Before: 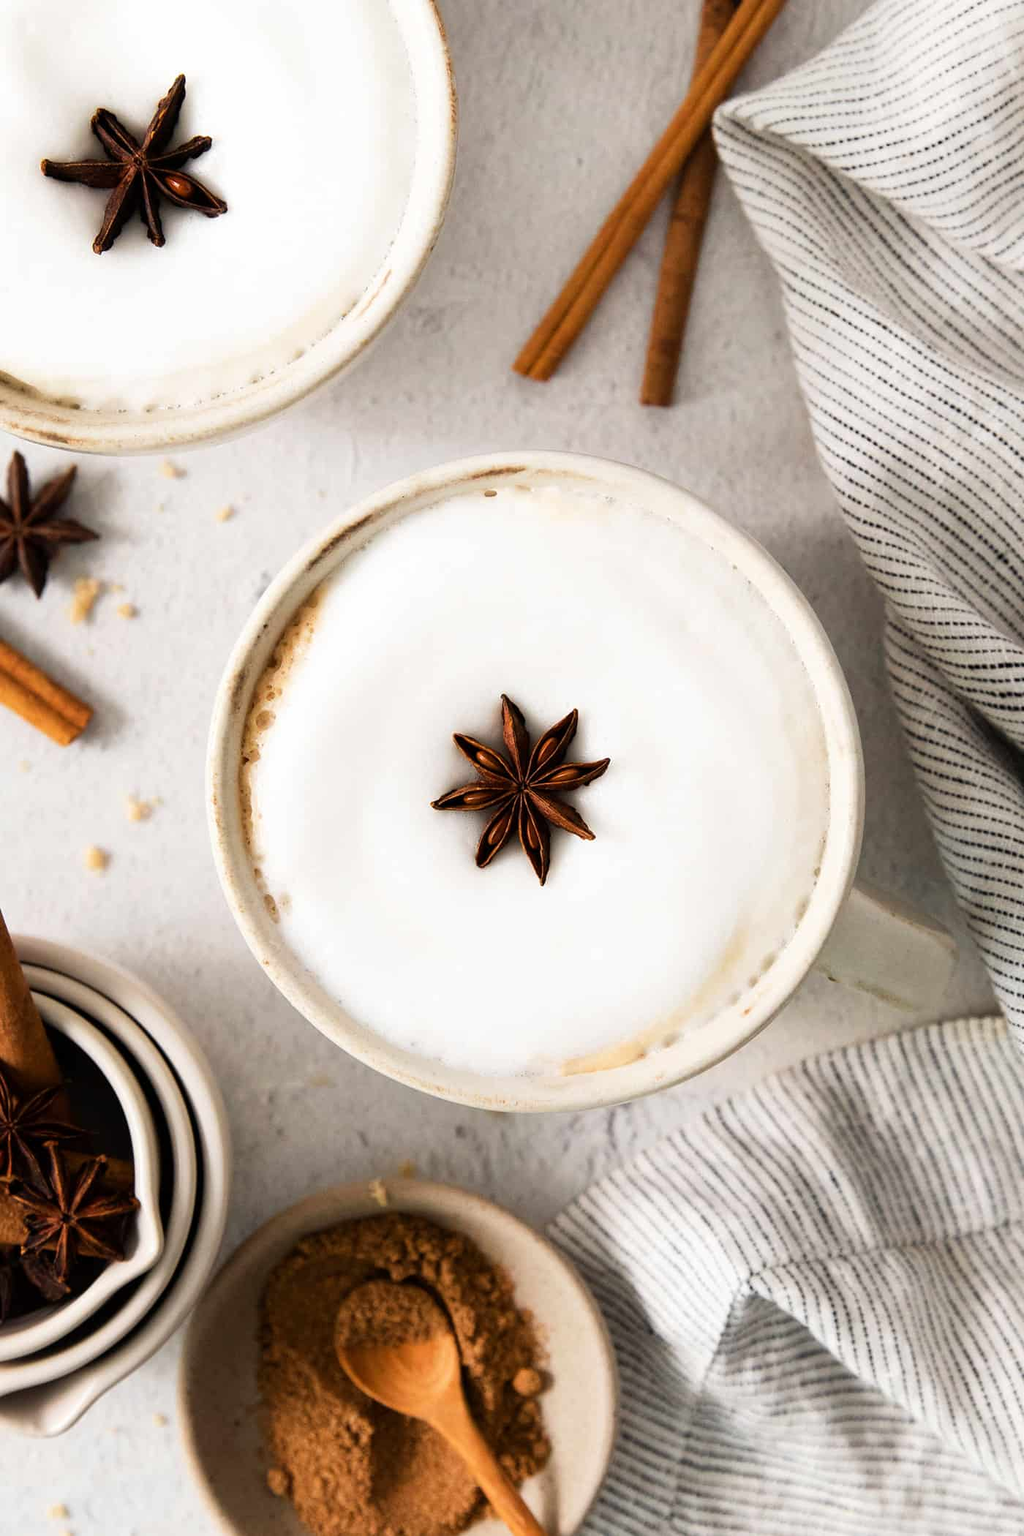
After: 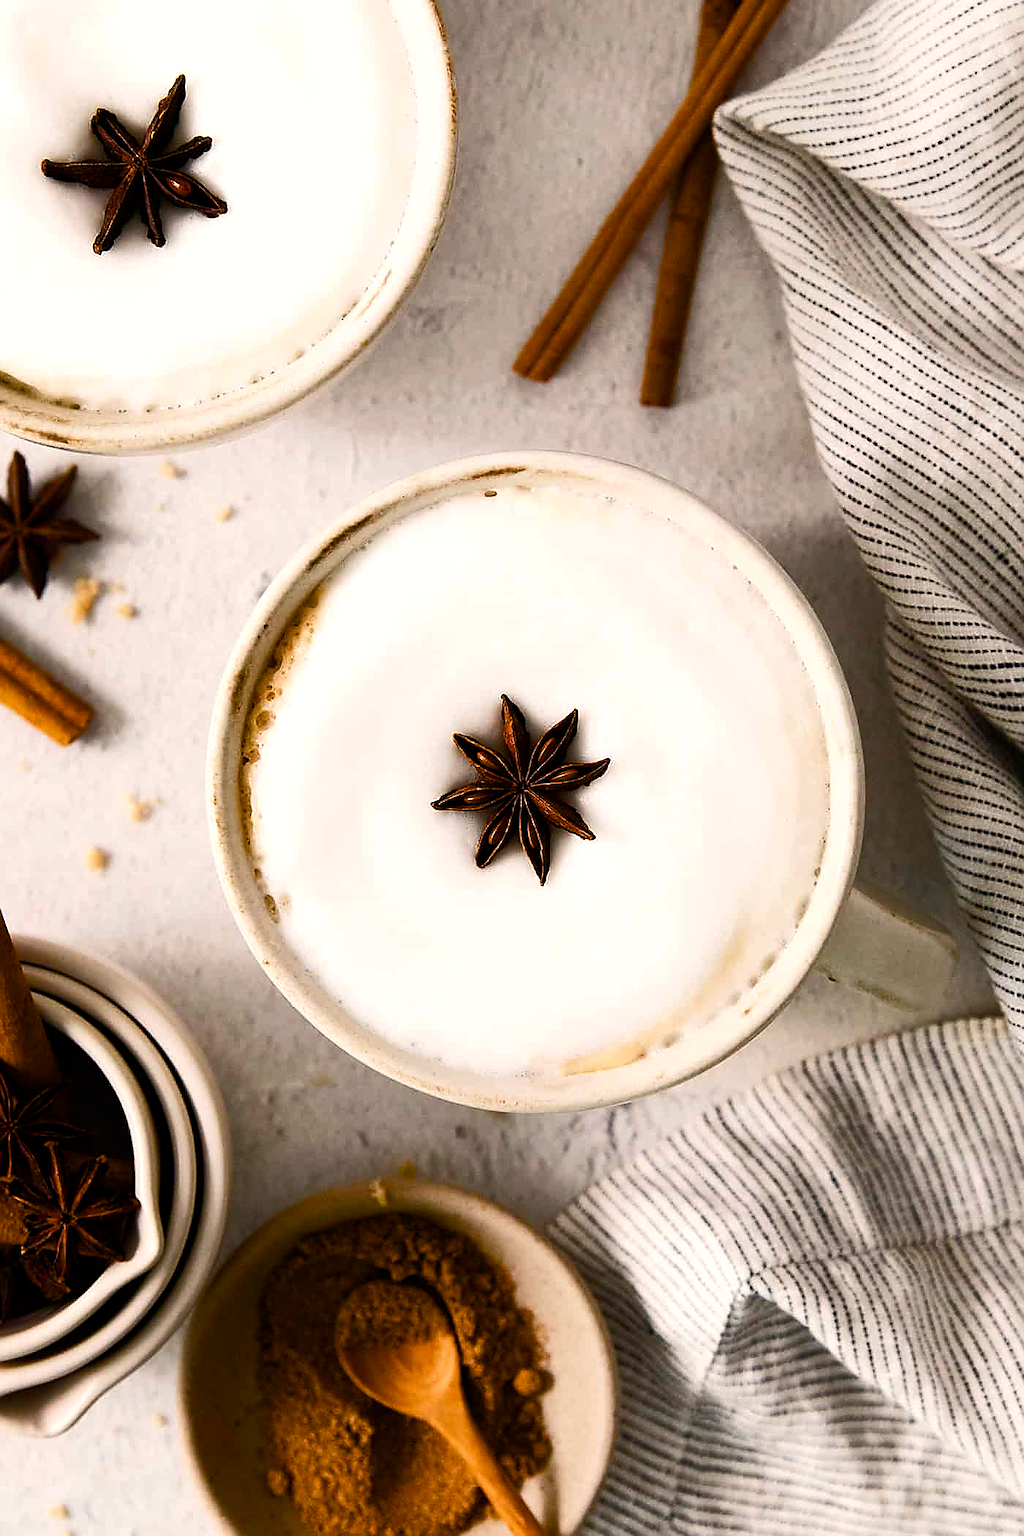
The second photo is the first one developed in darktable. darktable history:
sharpen: radius 1.35, amount 1.267, threshold 0.674
color balance rgb: highlights gain › chroma 1.696%, highlights gain › hue 55.52°, linear chroma grading › shadows 31.533%, linear chroma grading › global chroma -1.919%, linear chroma grading › mid-tones 4.342%, perceptual saturation grading › global saturation 0.732%, perceptual saturation grading › mid-tones 6.171%, perceptual saturation grading › shadows 72.03%, perceptual brilliance grading › highlights 3.382%, perceptual brilliance grading › mid-tones -18.035%, perceptual brilliance grading › shadows -40.706%, global vibrance 15.255%
